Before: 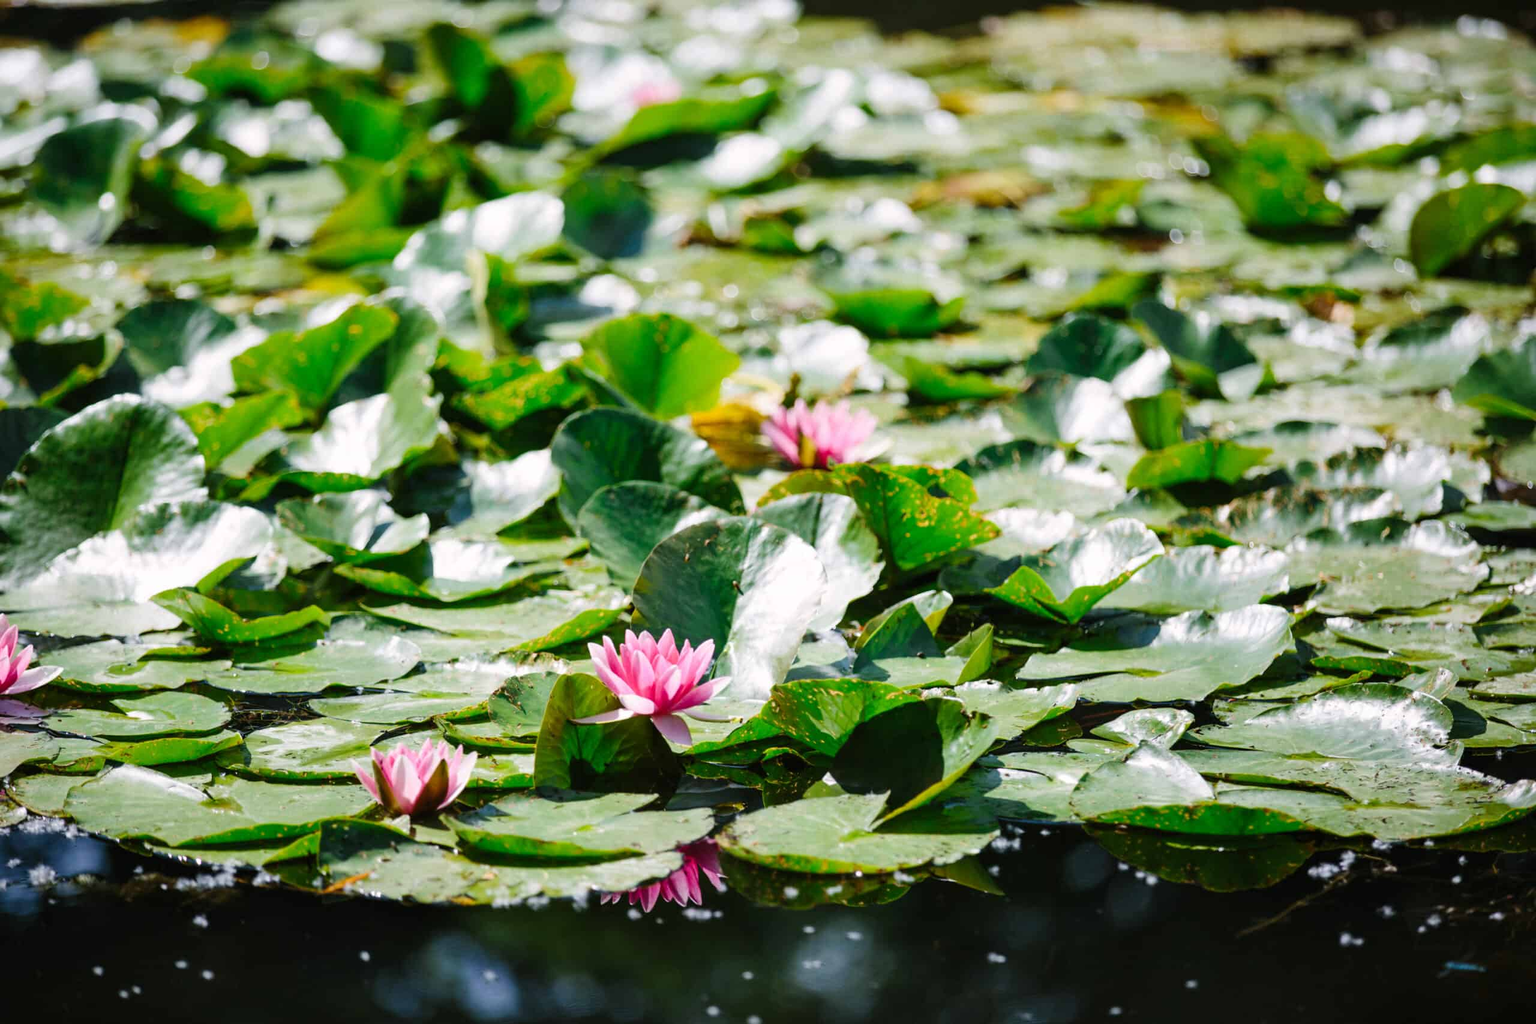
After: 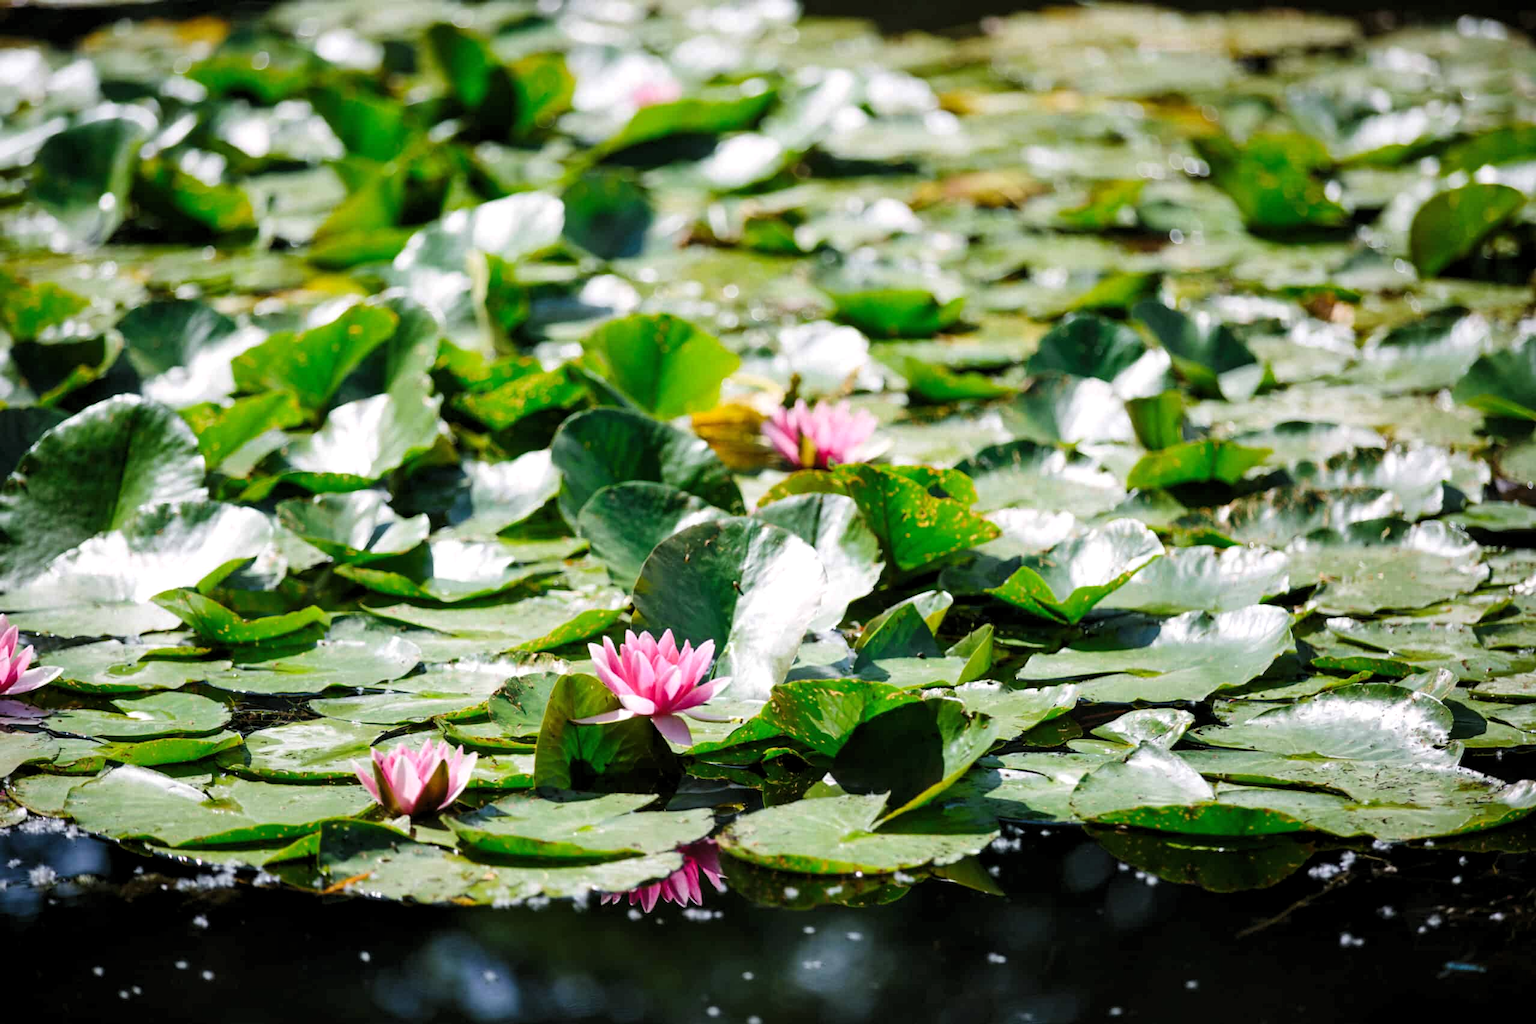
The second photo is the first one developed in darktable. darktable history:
exposure: compensate highlight preservation false
levels: levels [0.031, 0.5, 0.969]
